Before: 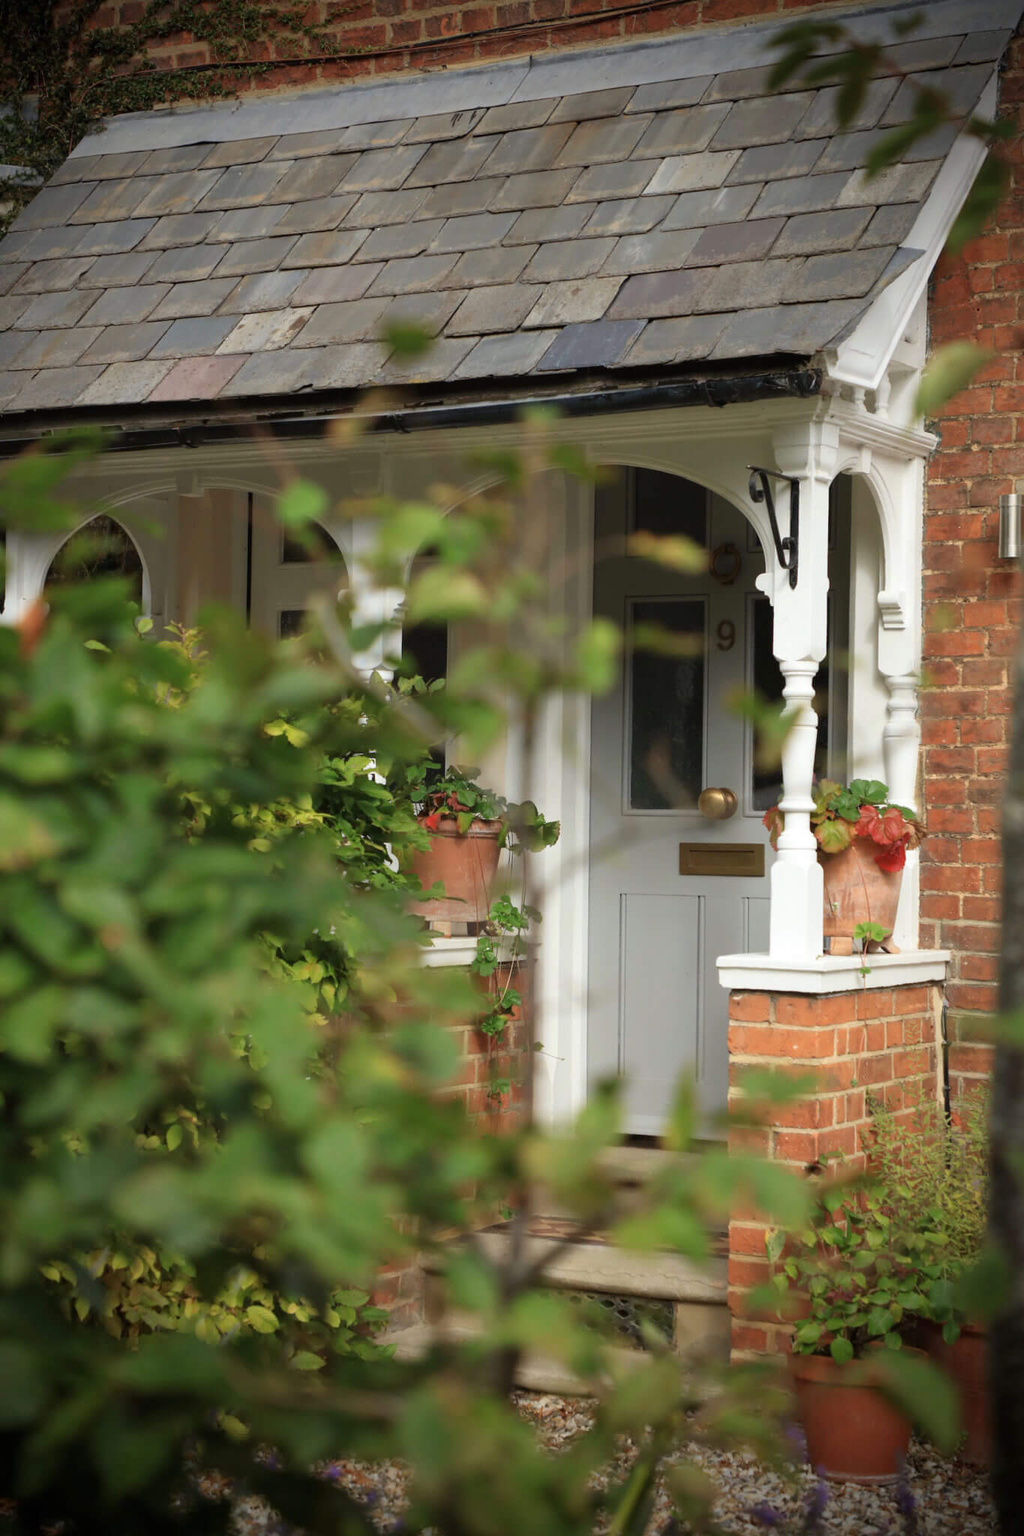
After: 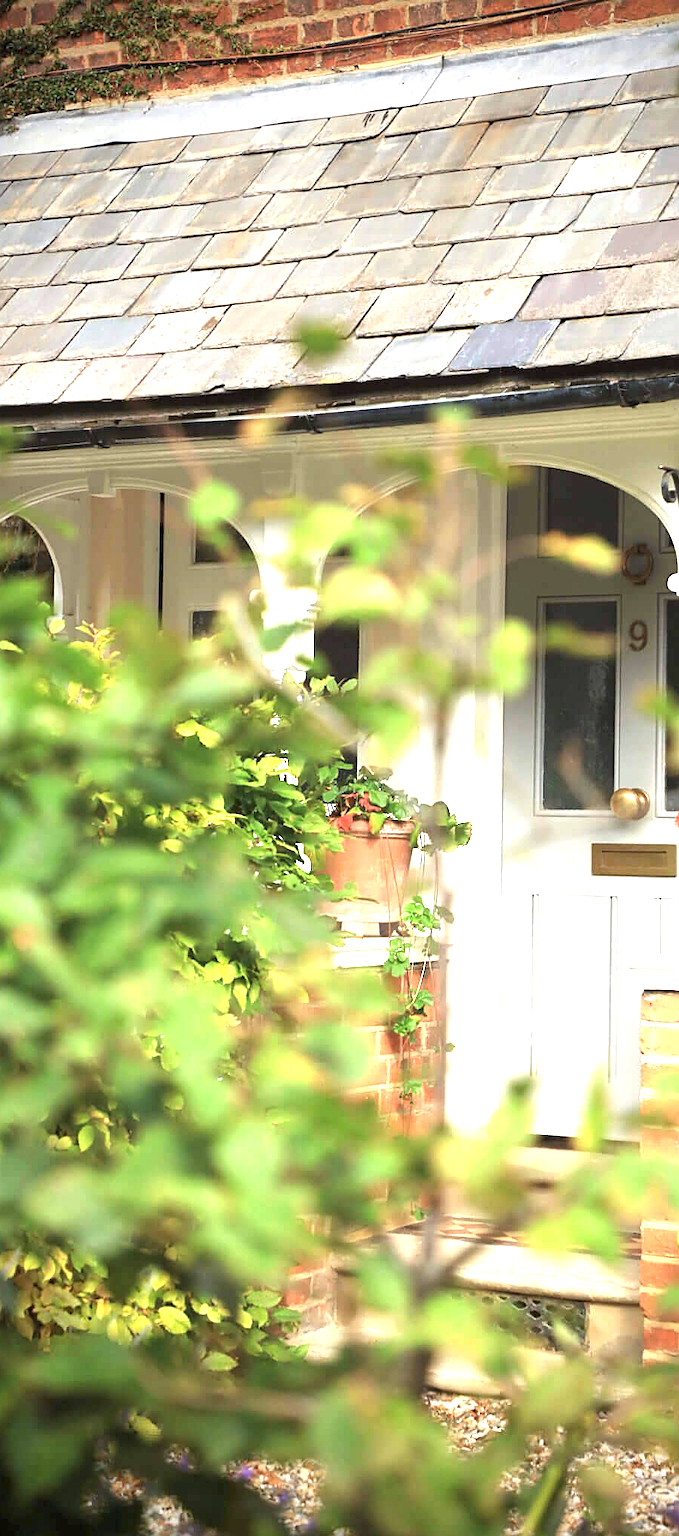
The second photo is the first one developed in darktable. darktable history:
sharpen: on, module defaults
exposure: exposure 2.024 EV, compensate exposure bias true, compensate highlight preservation false
color calibration: gray › normalize channels true, illuminant same as pipeline (D50), adaptation XYZ, x 0.346, y 0.359, temperature 5018.04 K, gamut compression 0.023
crop and rotate: left 8.705%, right 24.957%
